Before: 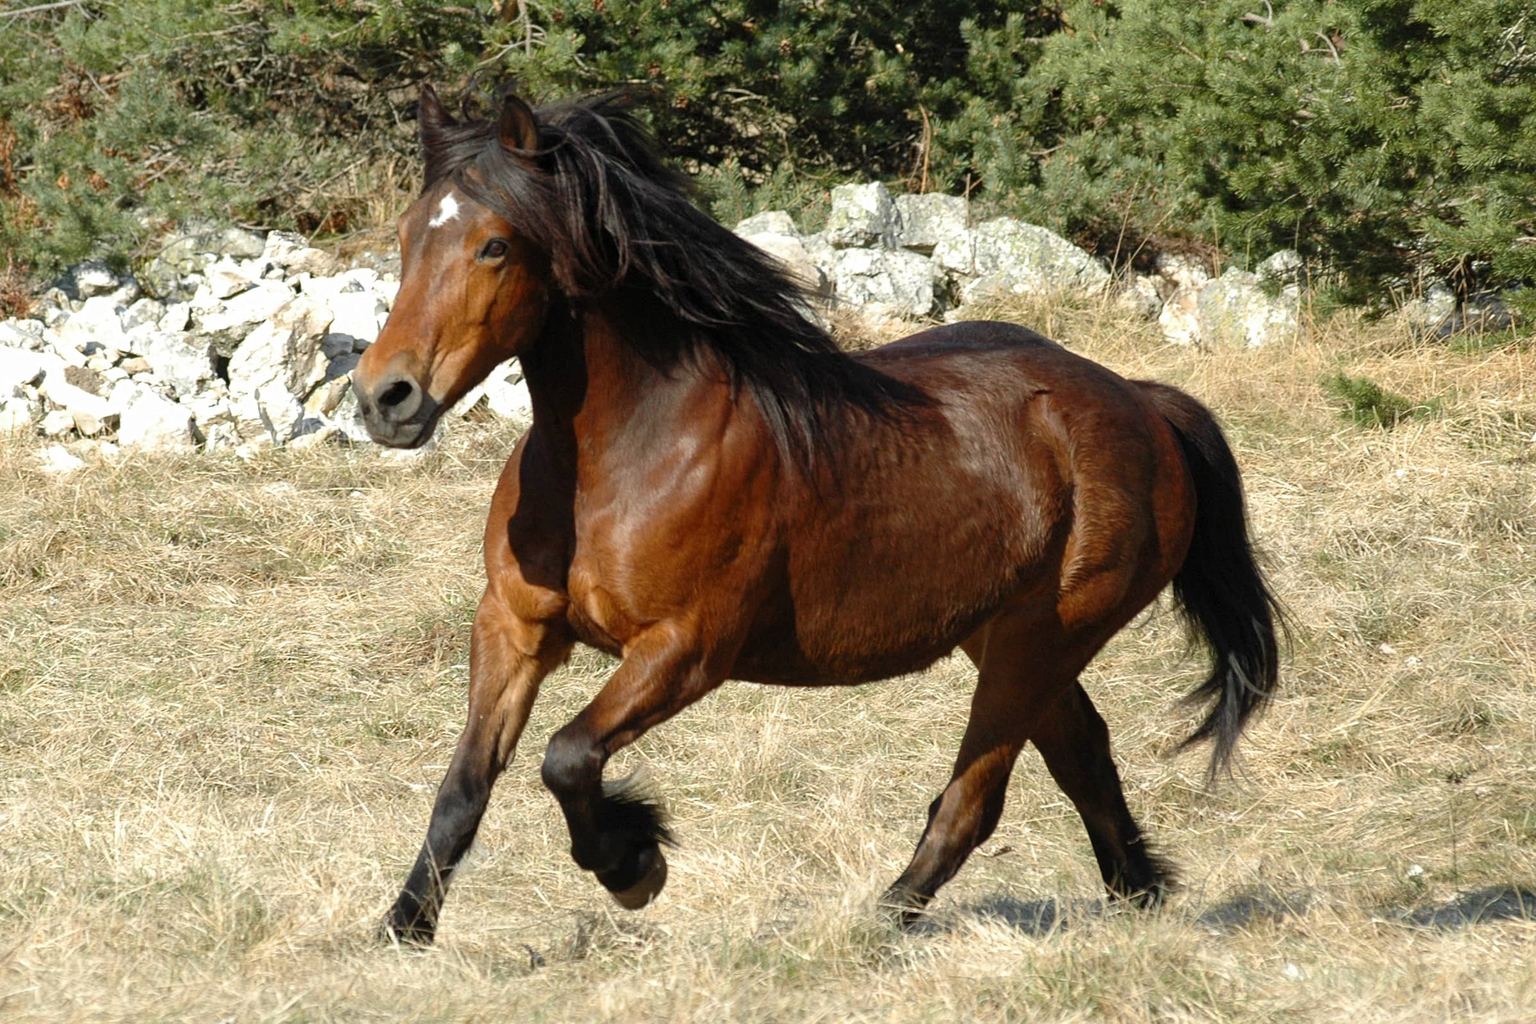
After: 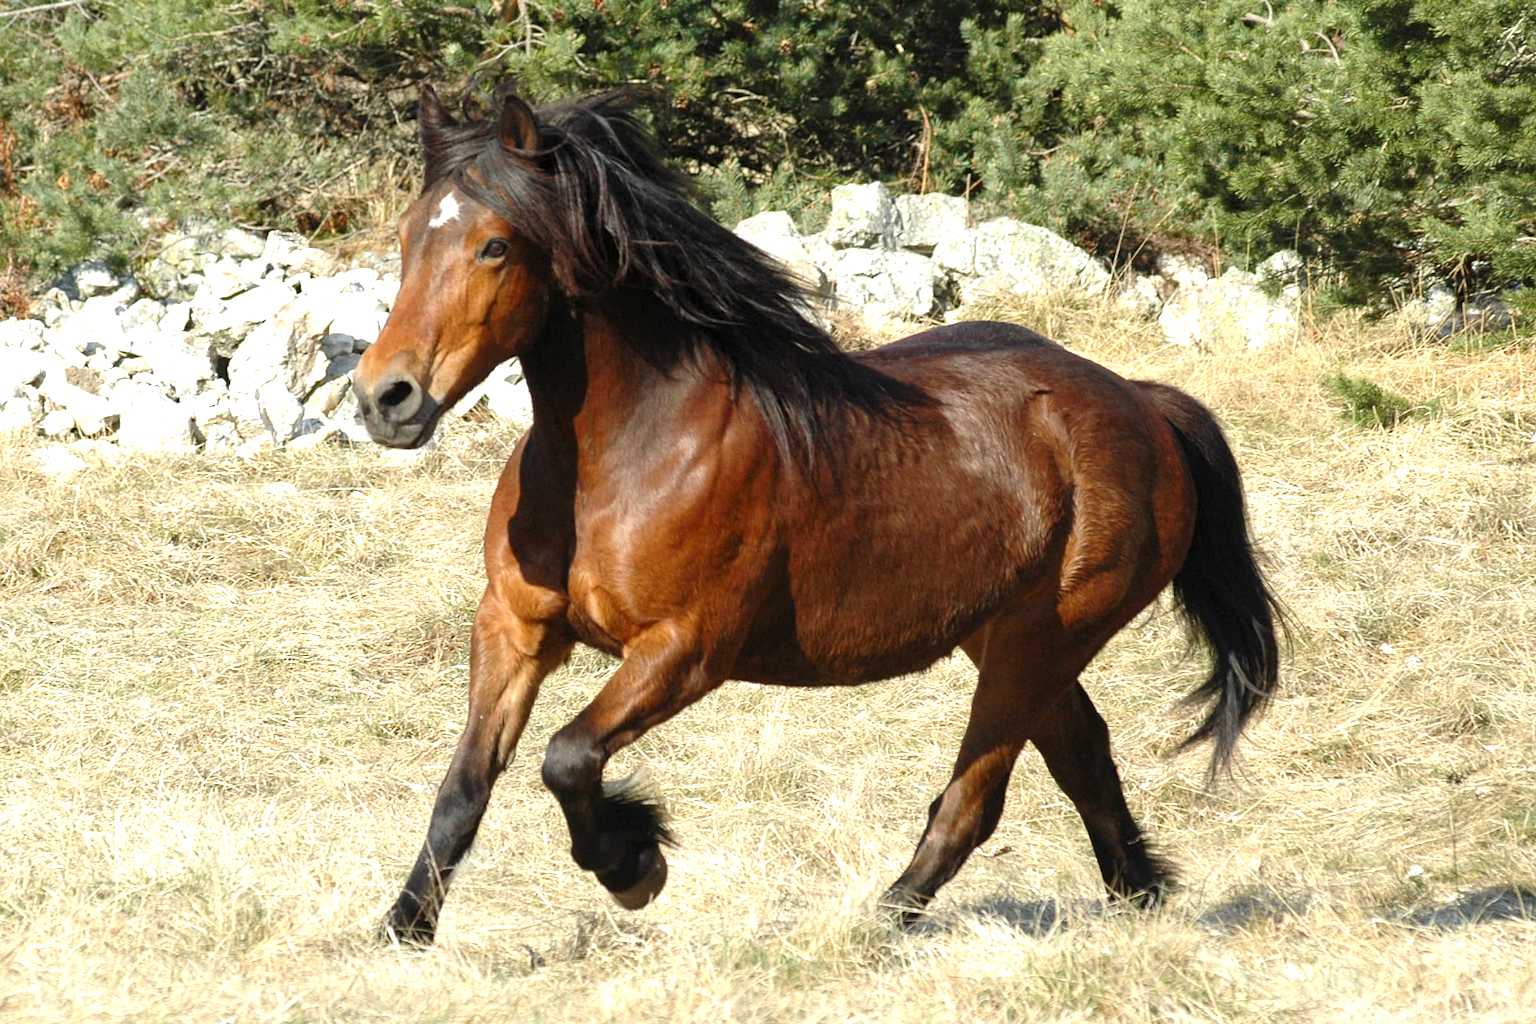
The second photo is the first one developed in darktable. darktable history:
exposure: exposure 0.606 EV, compensate highlight preservation false
